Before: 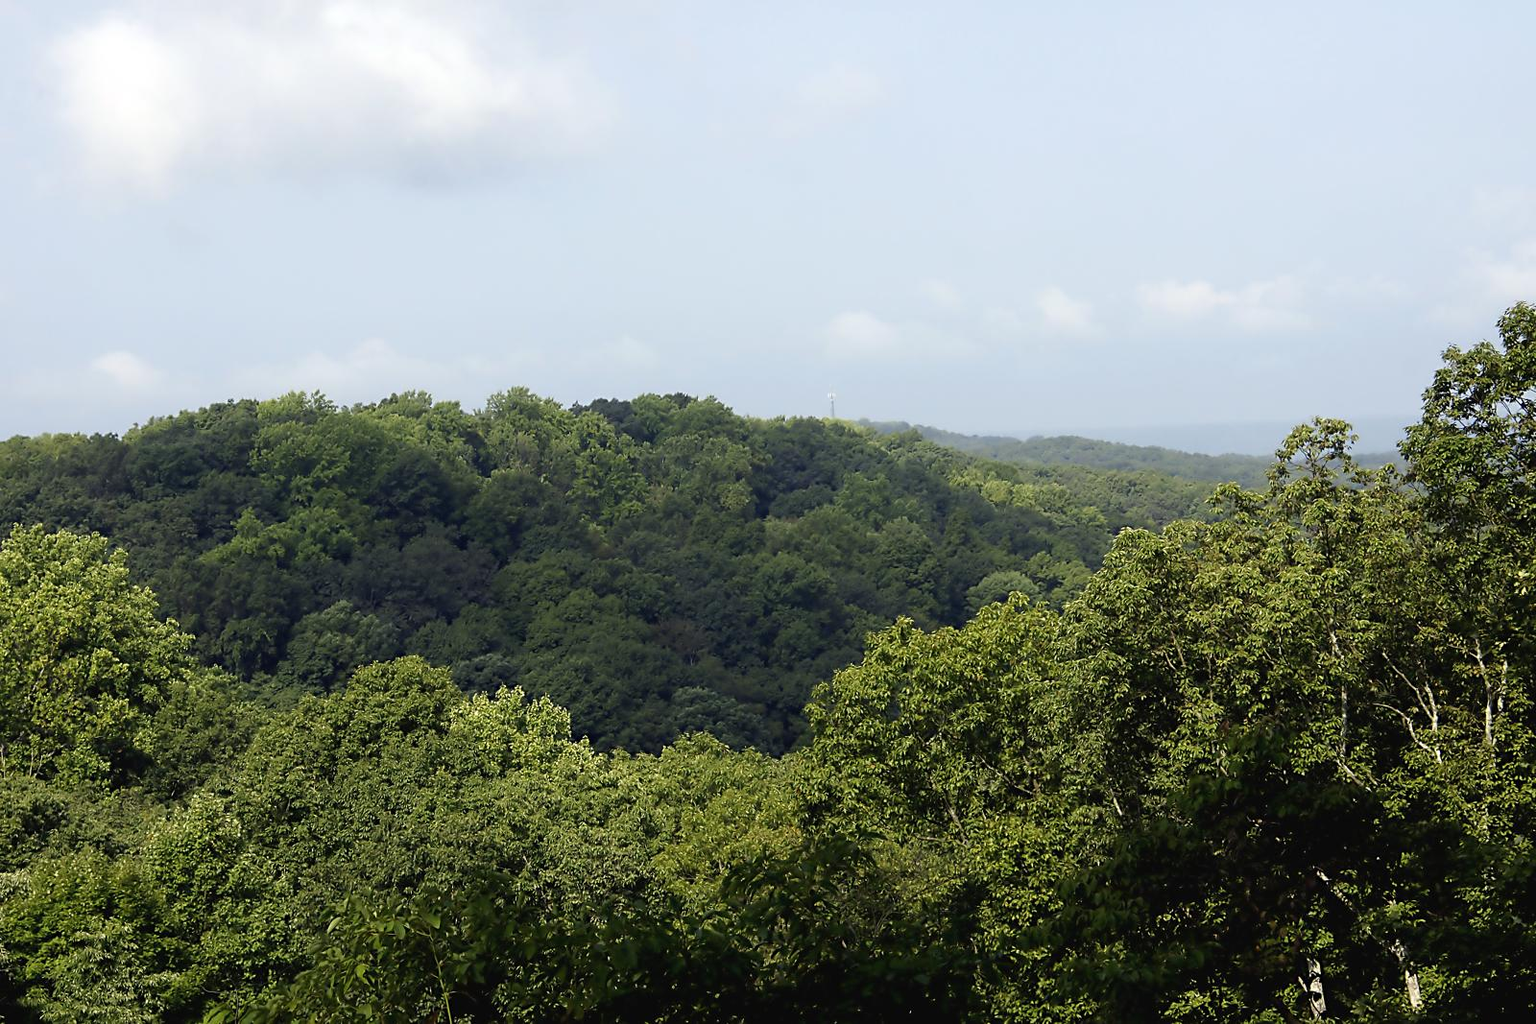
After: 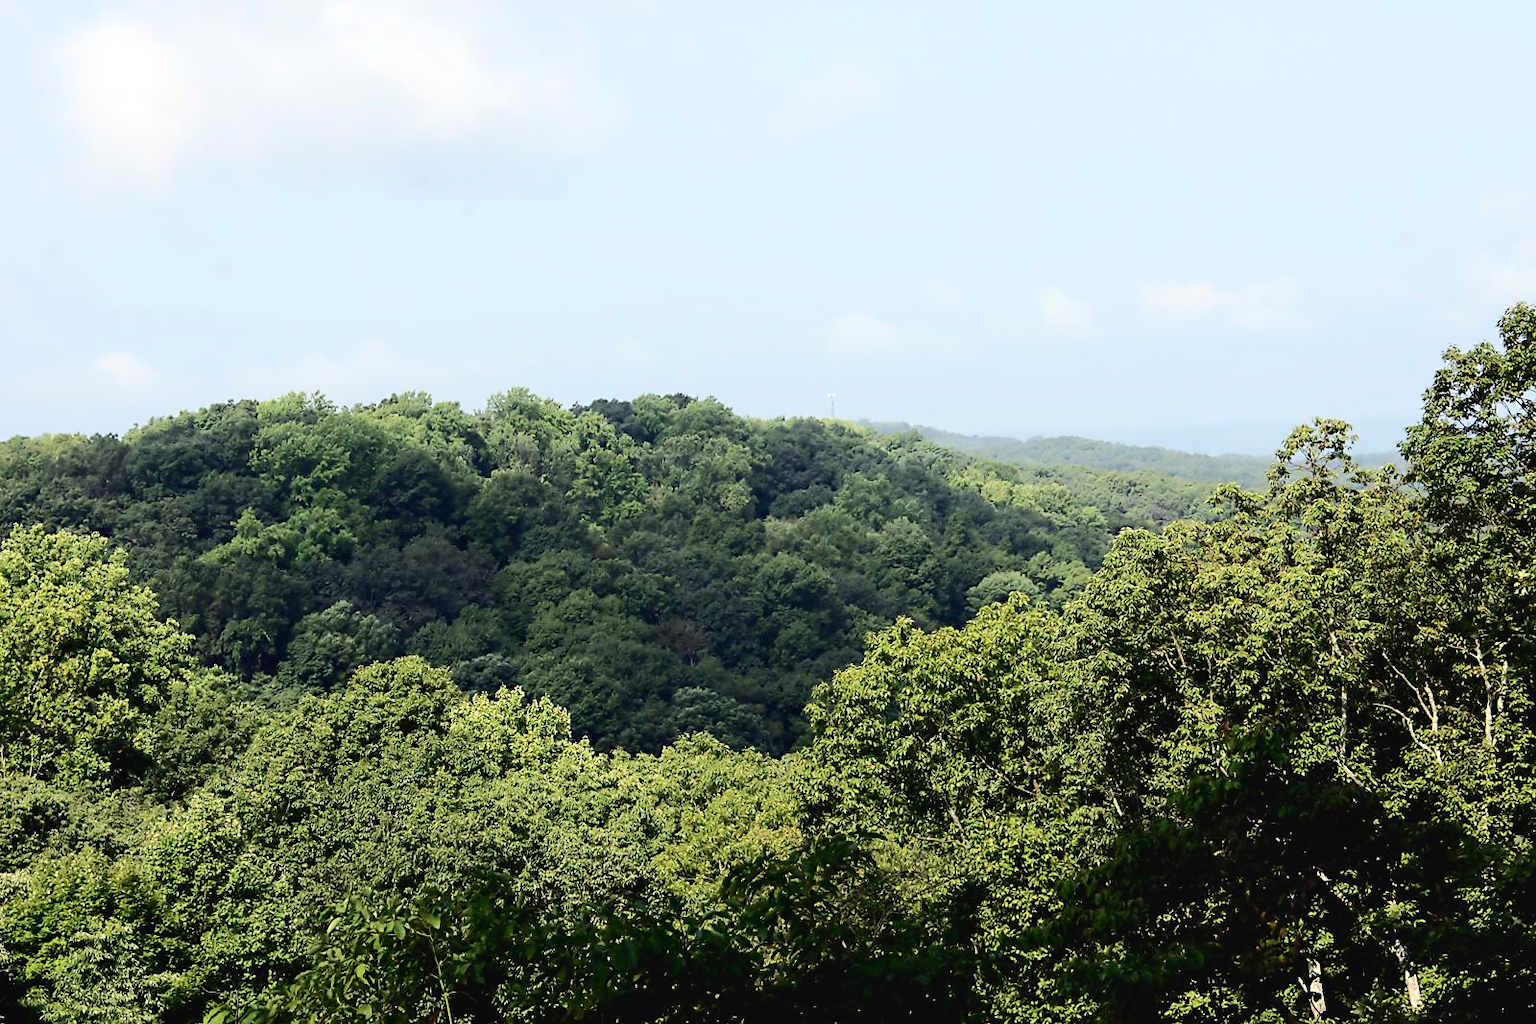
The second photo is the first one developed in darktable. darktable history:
contrast equalizer: y [[0.46, 0.454, 0.451, 0.451, 0.455, 0.46], [0.5 ×6], [0.5 ×6], [0 ×6], [0 ×6]], mix -0.282
tone curve: curves: ch0 [(0, 0.026) (0.146, 0.158) (0.272, 0.34) (0.453, 0.627) (0.687, 0.829) (1, 1)], color space Lab, independent channels, preserve colors none
